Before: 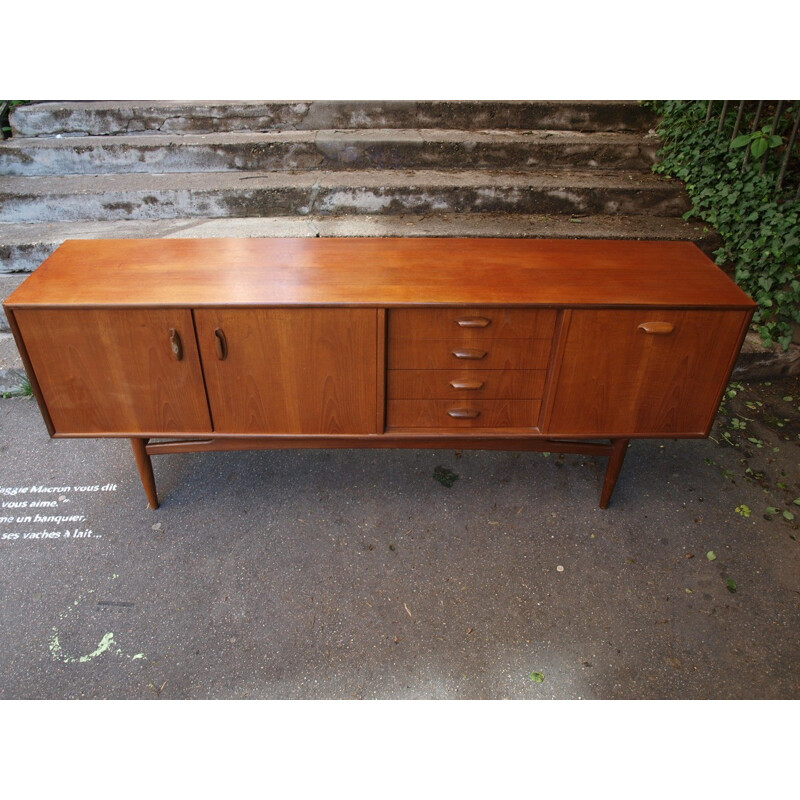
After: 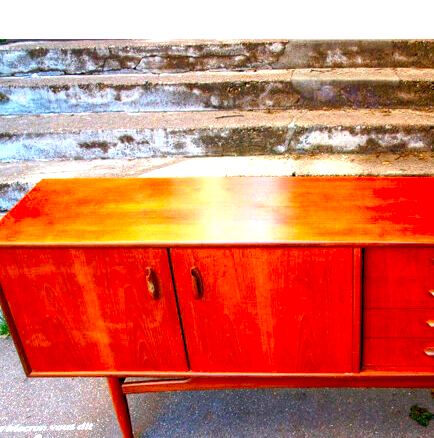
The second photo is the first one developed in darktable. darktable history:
crop and rotate: left 3.021%, top 7.633%, right 42.622%, bottom 37.597%
local contrast: on, module defaults
color correction: highlights b* 0.065, saturation 2.15
exposure: black level correction 0.01, exposure 1 EV, compensate highlight preservation false
tone equalizer: edges refinement/feathering 500, mask exposure compensation -1.57 EV, preserve details no
shadows and highlights: shadows 36.85, highlights -27.73, soften with gaussian
levels: mode automatic
